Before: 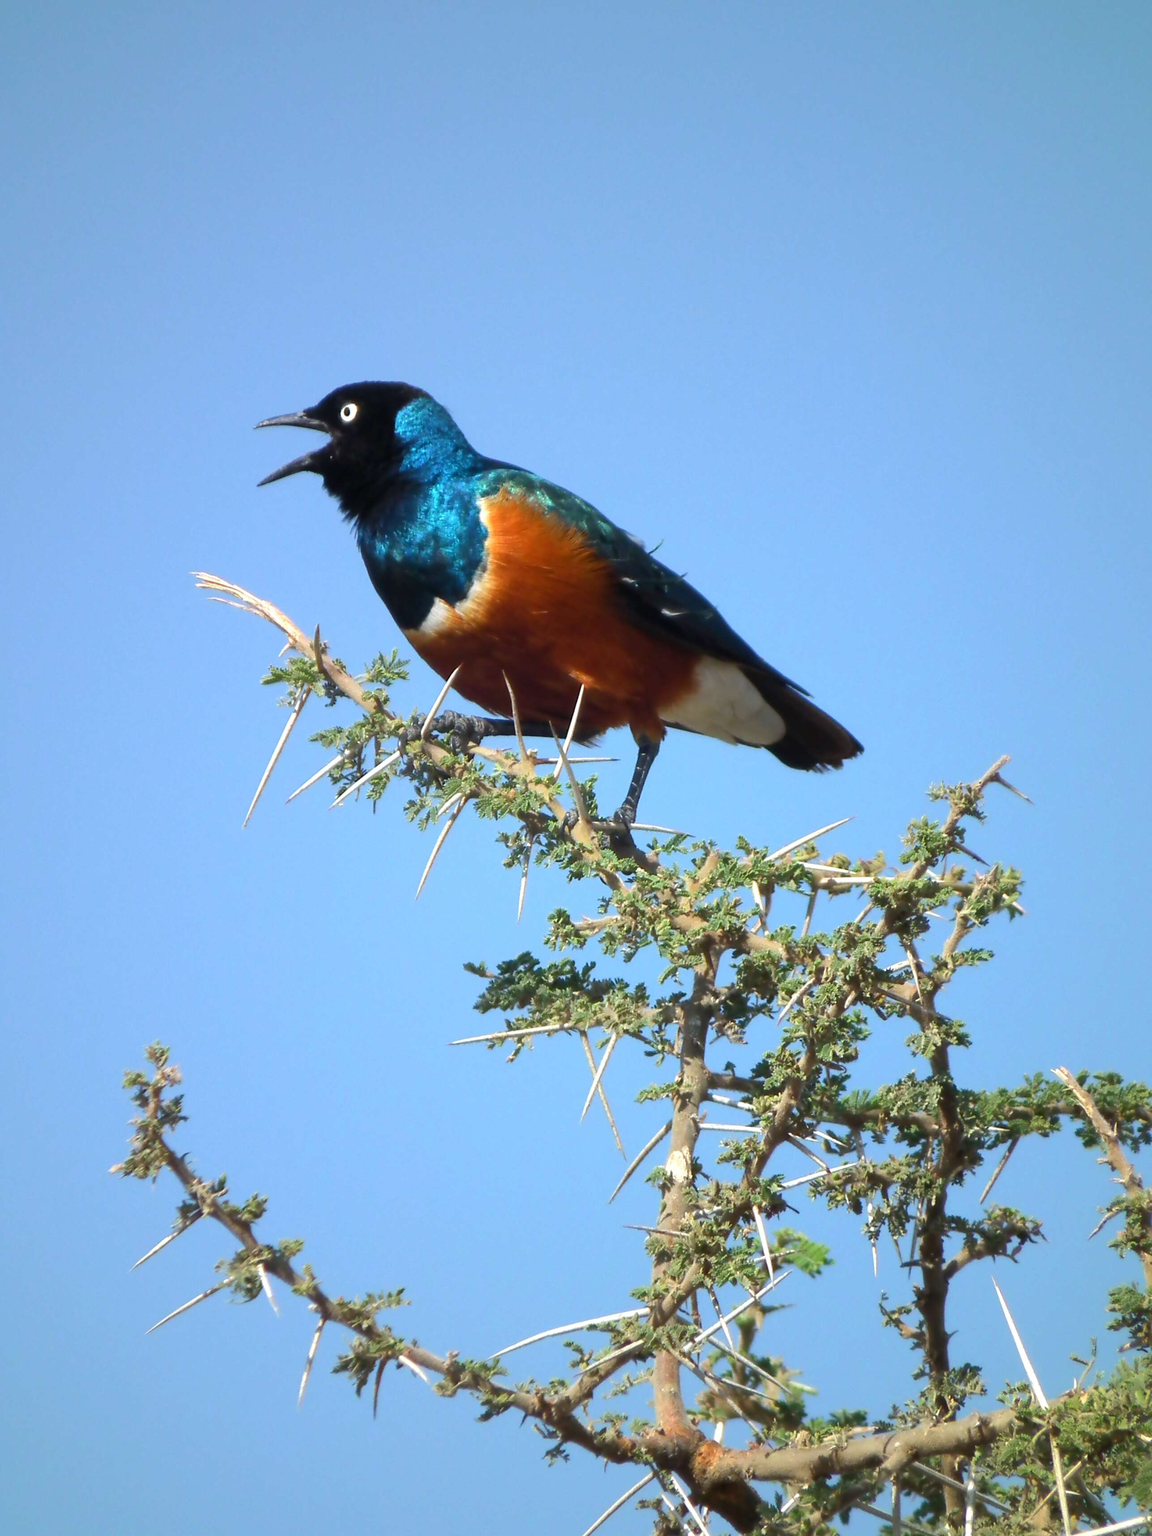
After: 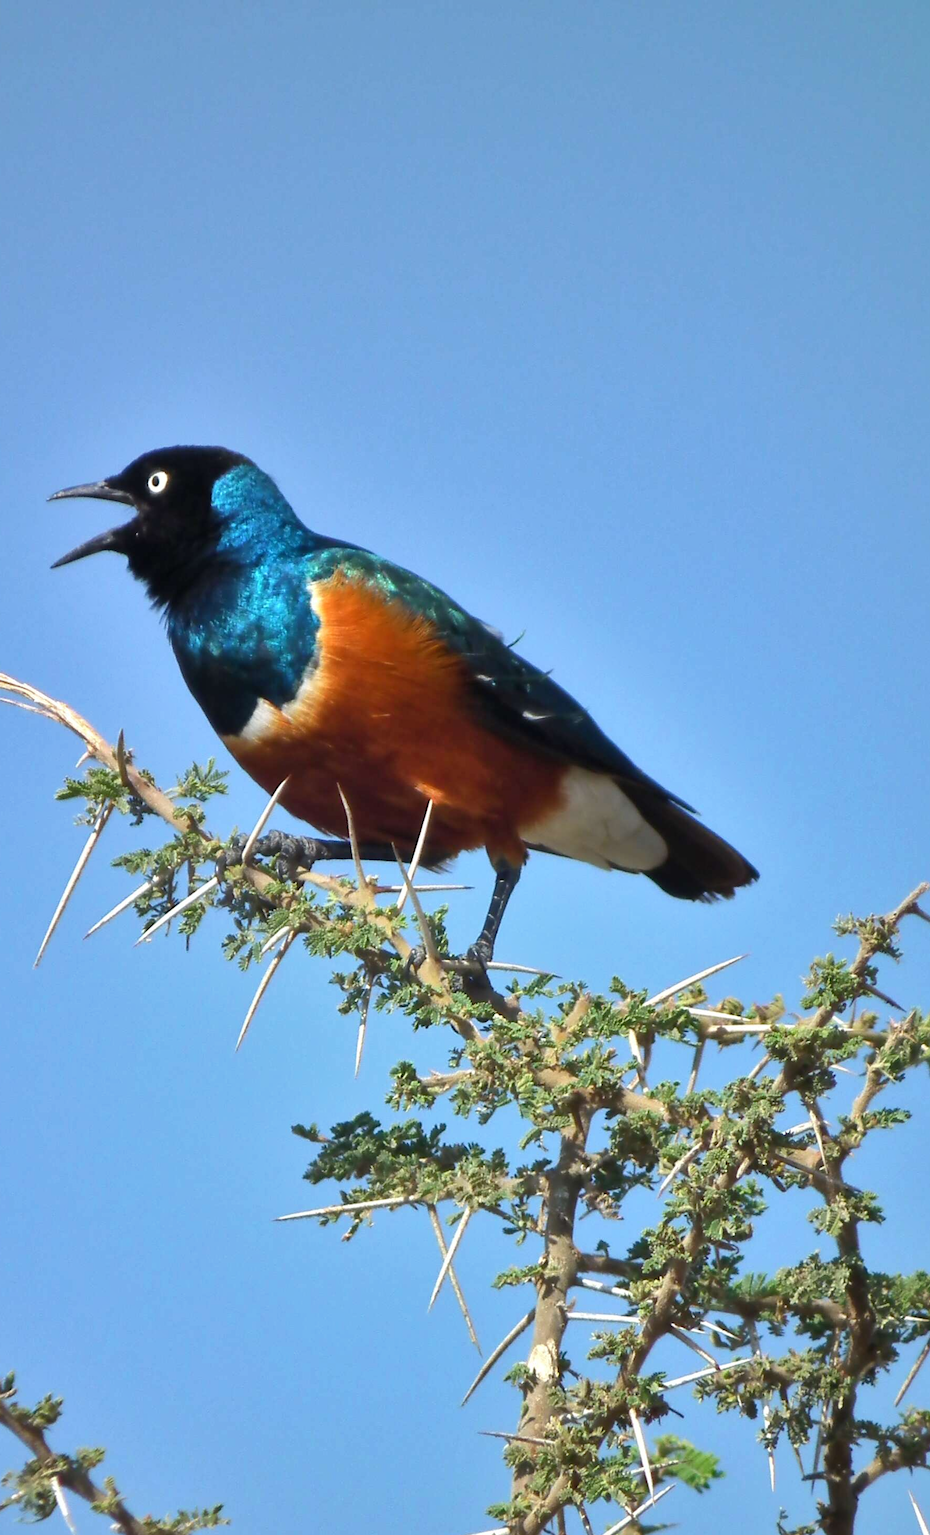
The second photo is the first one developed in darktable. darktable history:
crop: left 18.598%, right 12.175%, bottom 14.382%
shadows and highlights: low approximation 0.01, soften with gaussian
